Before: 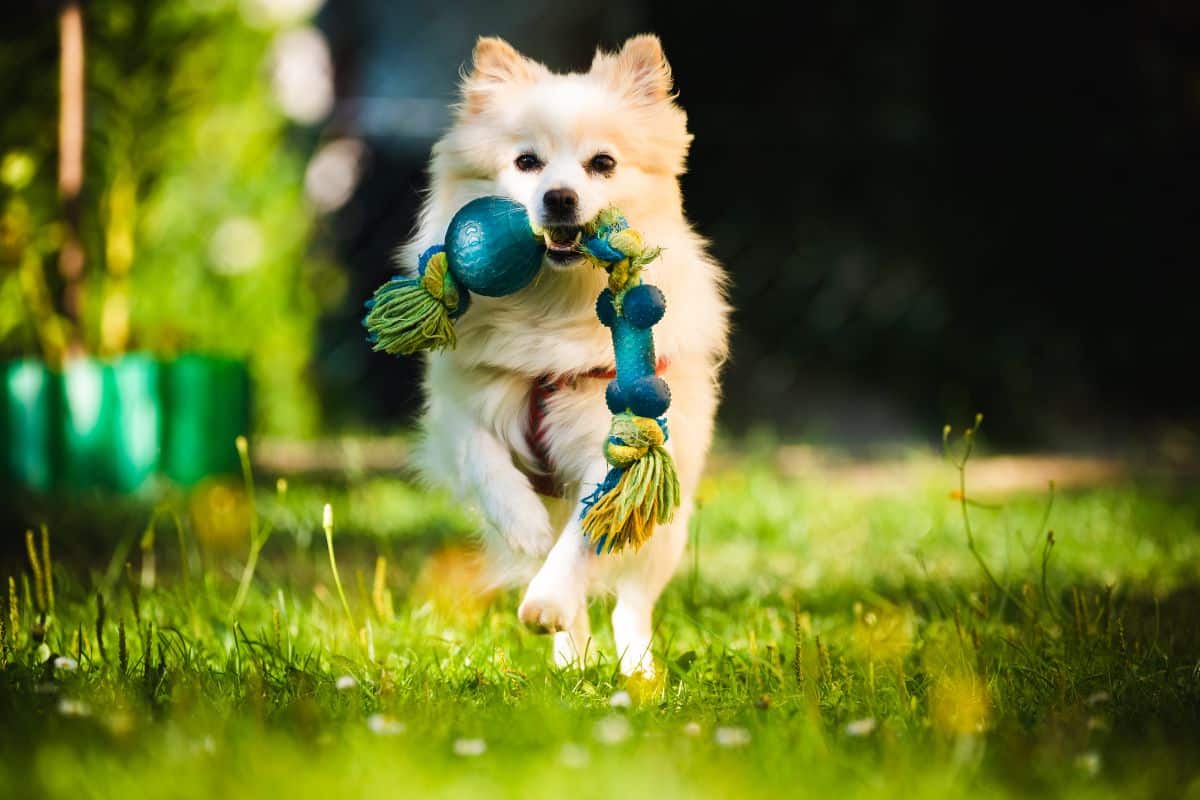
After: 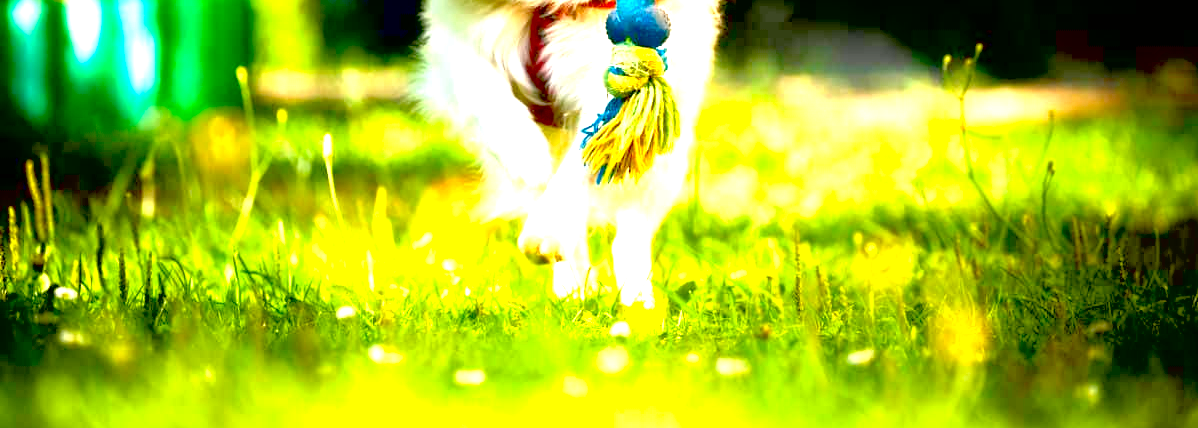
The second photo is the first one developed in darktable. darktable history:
contrast brightness saturation: contrast 0.076, saturation 0.197
crop and rotate: top 46.455%, right 0.087%
exposure: black level correction 0.015, exposure 1.772 EV, compensate highlight preservation false
tone equalizer: -8 EV 0.226 EV, -7 EV 0.447 EV, -6 EV 0.439 EV, -5 EV 0.289 EV, -3 EV -0.248 EV, -2 EV -0.42 EV, -1 EV -0.421 EV, +0 EV -0.278 EV, edges refinement/feathering 500, mask exposure compensation -1.57 EV, preserve details no
